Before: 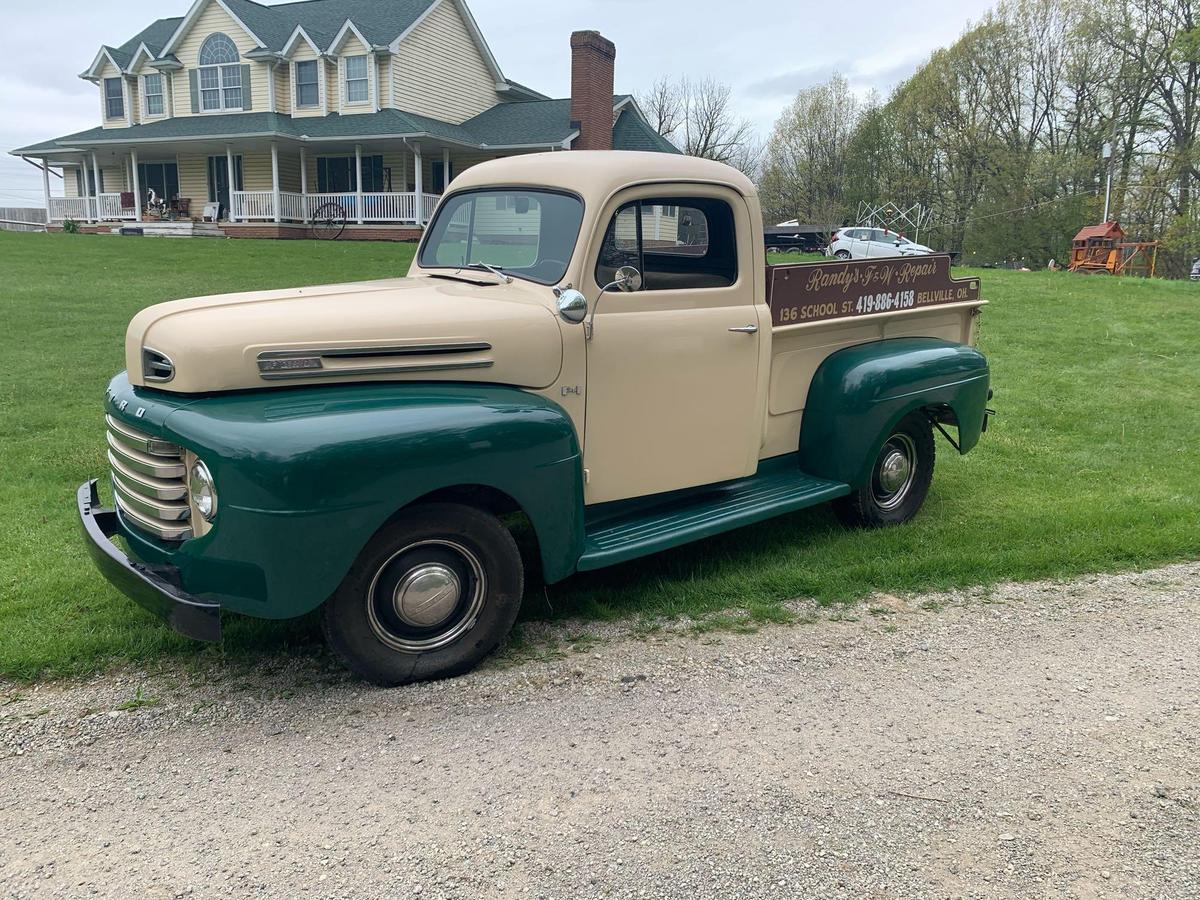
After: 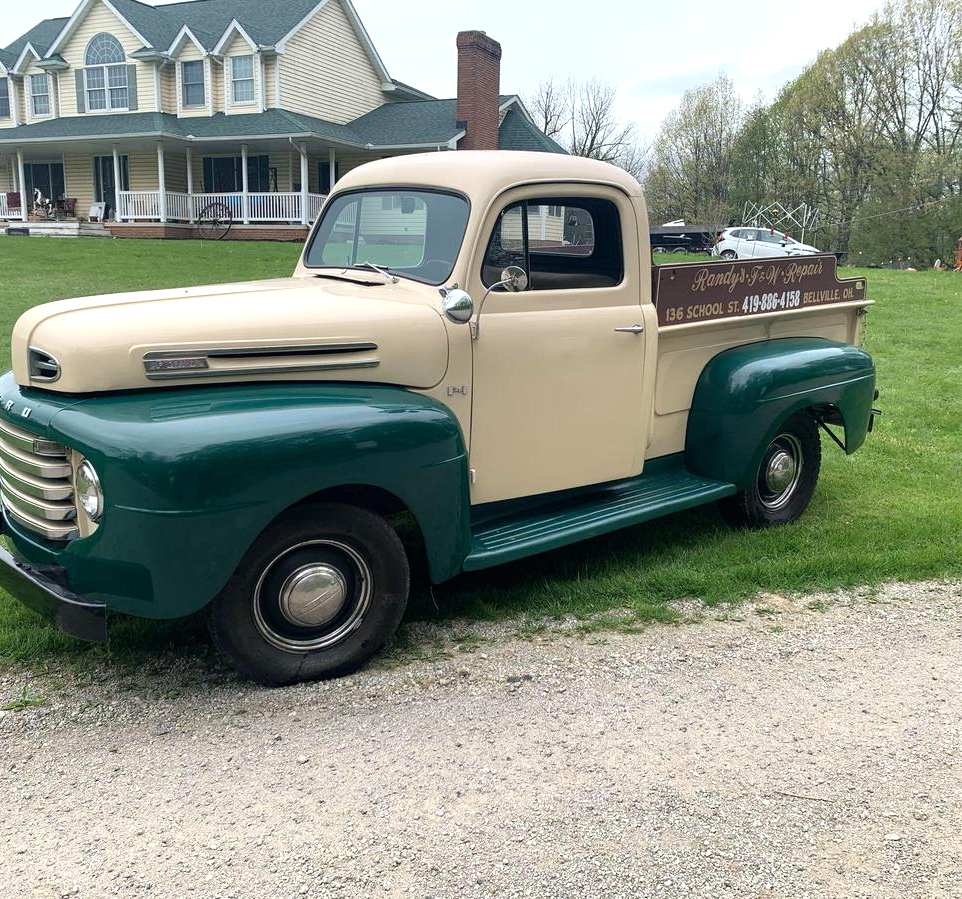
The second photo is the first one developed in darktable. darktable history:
tone equalizer: -8 EV -0.408 EV, -7 EV -0.396 EV, -6 EV -0.319 EV, -5 EV -0.196 EV, -3 EV 0.199 EV, -2 EV 0.328 EV, -1 EV 0.402 EV, +0 EV 0.404 EV
crop and rotate: left 9.521%, right 10.244%
